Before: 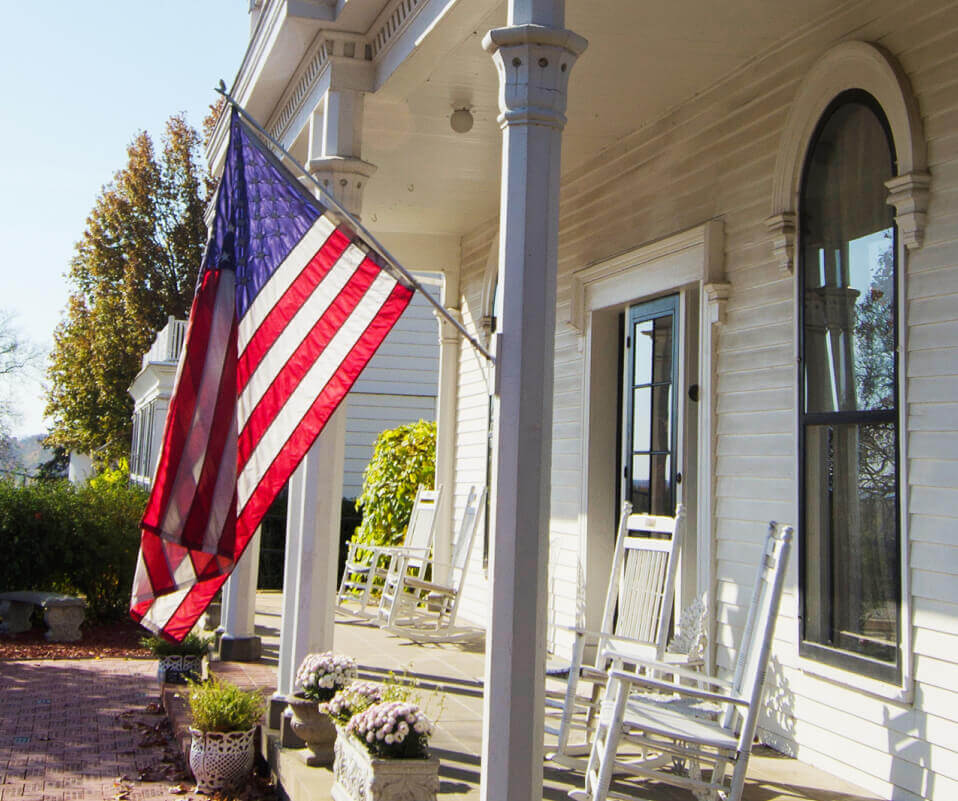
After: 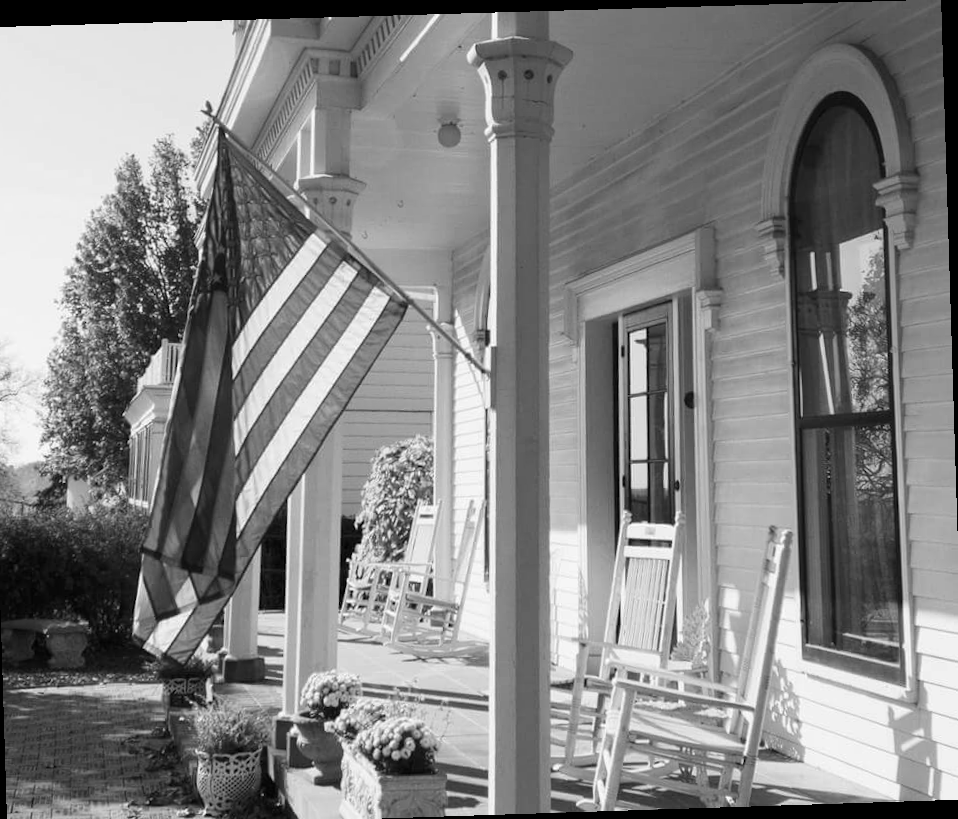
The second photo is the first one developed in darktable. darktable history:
monochrome: on, module defaults
color calibration: illuminant as shot in camera, x 0.358, y 0.373, temperature 4628.91 K
crop and rotate: left 1.774%, right 0.633%, bottom 1.28%
rotate and perspective: rotation -1.77°, lens shift (horizontal) 0.004, automatic cropping off
